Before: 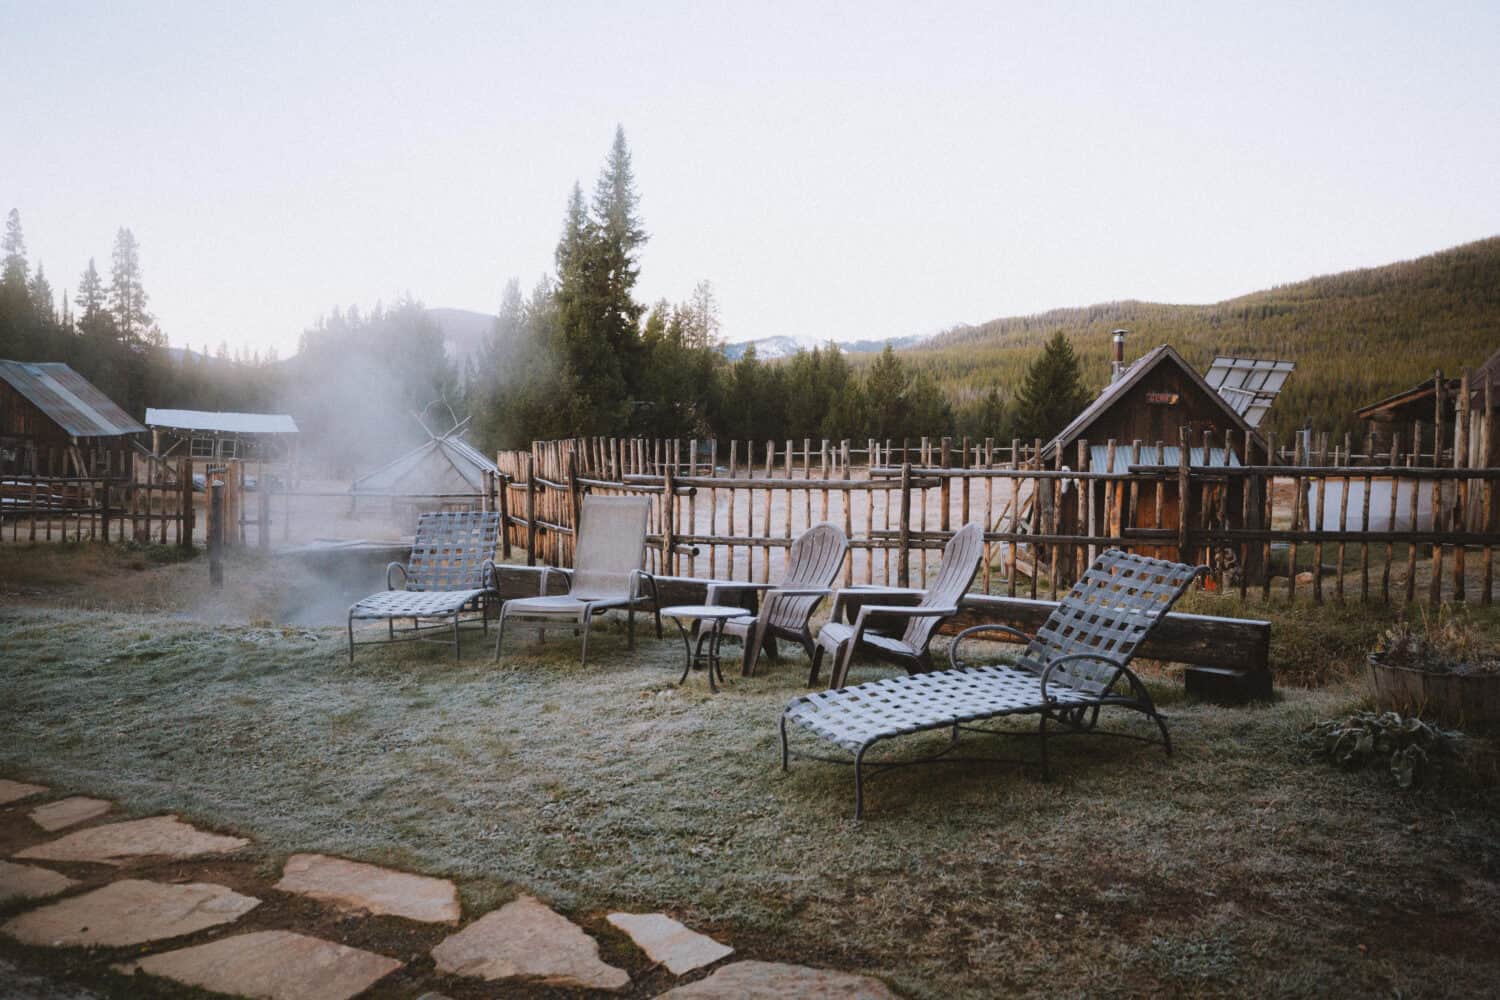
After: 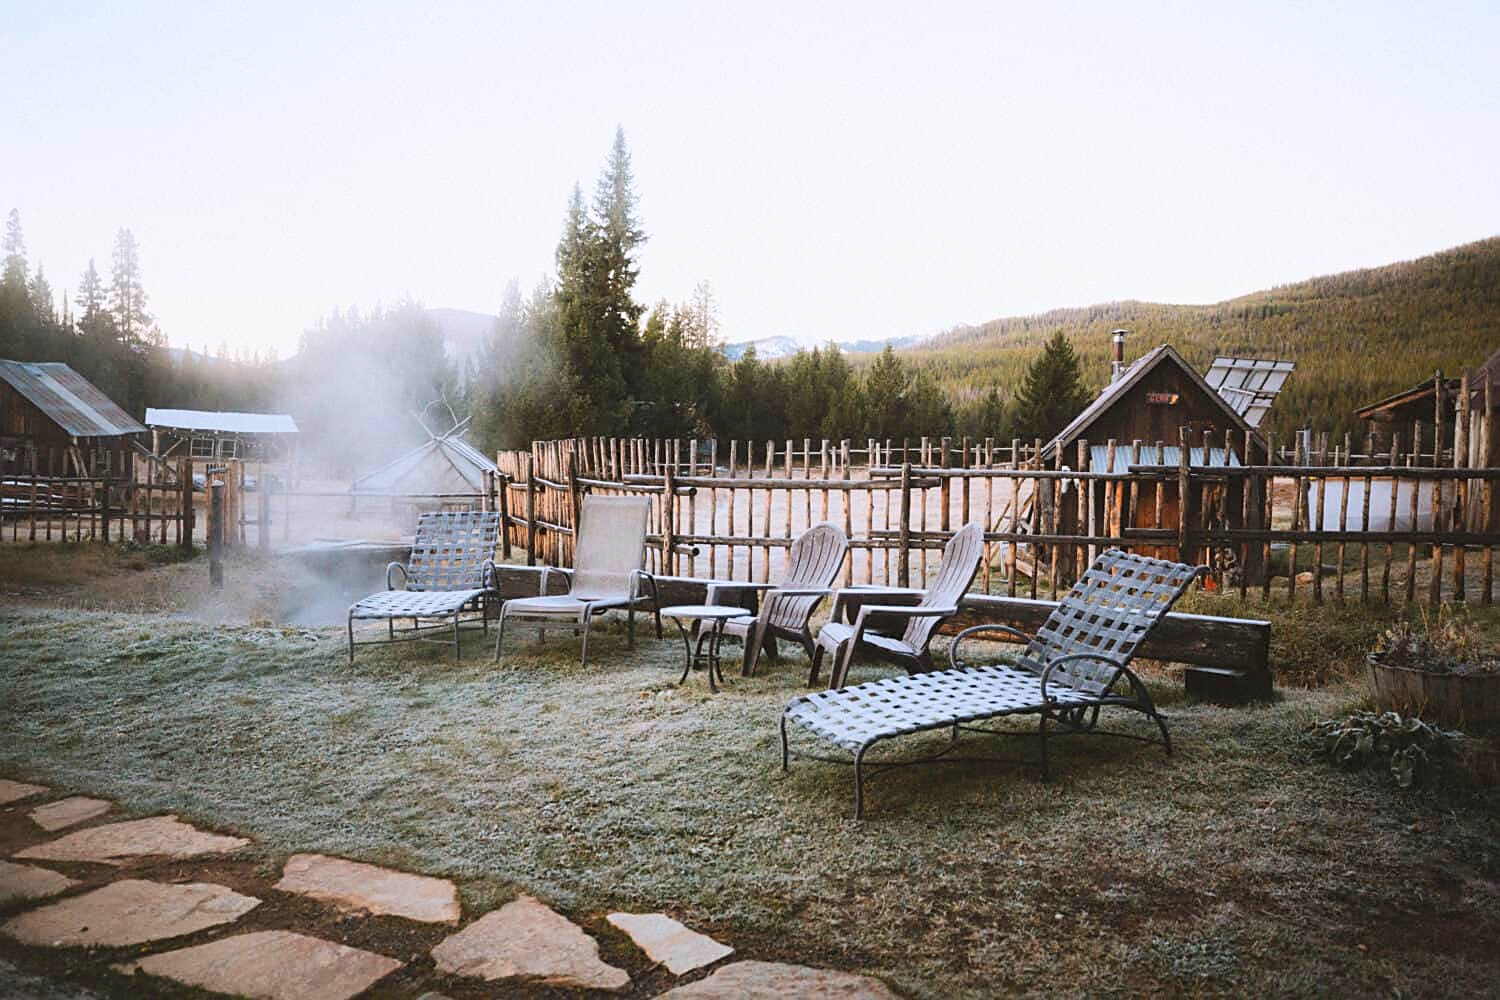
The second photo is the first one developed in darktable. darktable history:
sharpen: on, module defaults
contrast brightness saturation: contrast 0.201, brightness 0.165, saturation 0.224
